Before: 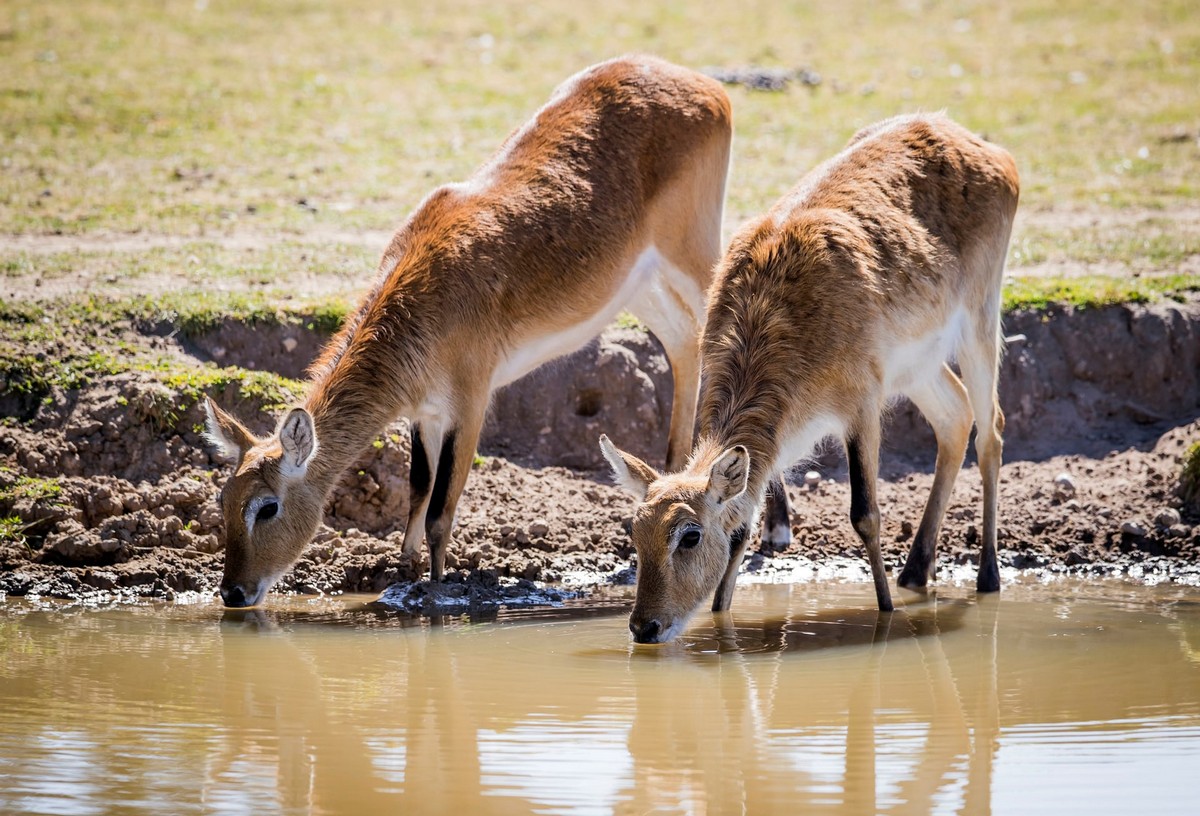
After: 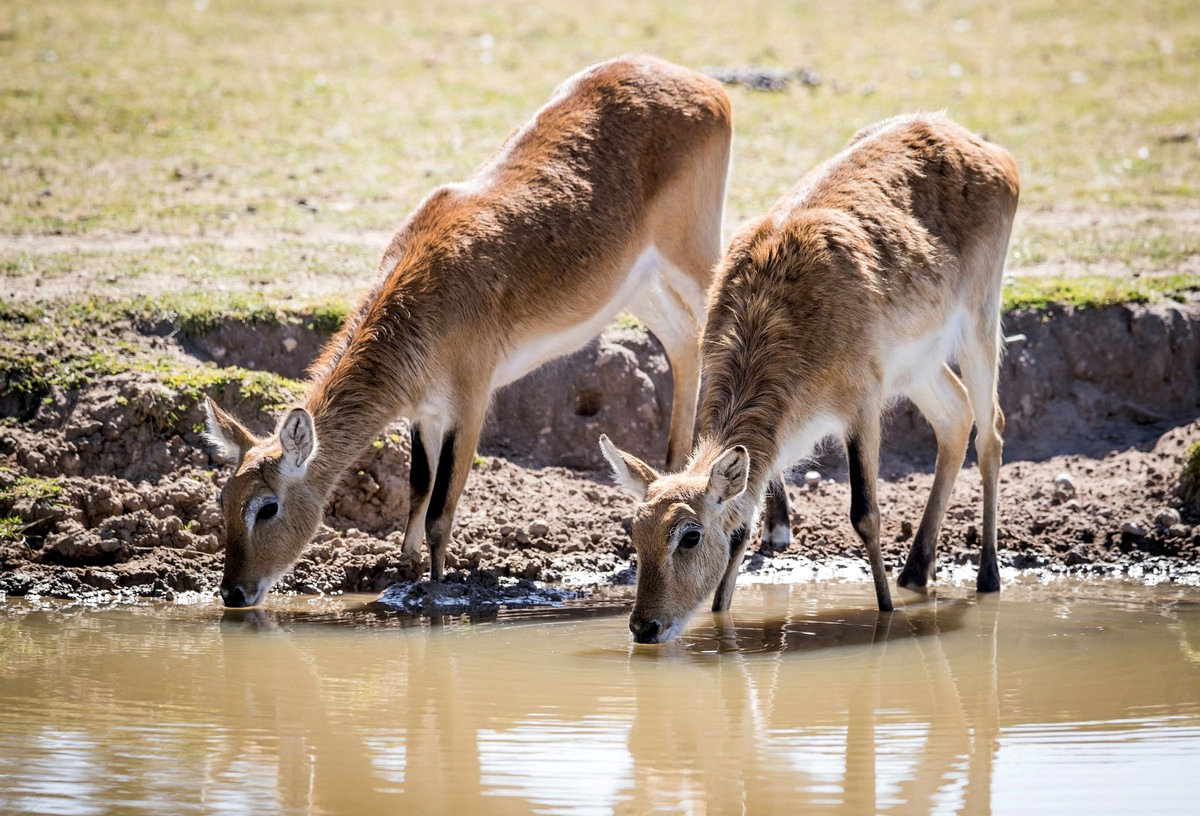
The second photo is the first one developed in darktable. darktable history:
exposure: black level correction 0.001, exposure 0.14 EV, compensate highlight preservation false
contrast brightness saturation: saturation -0.17
